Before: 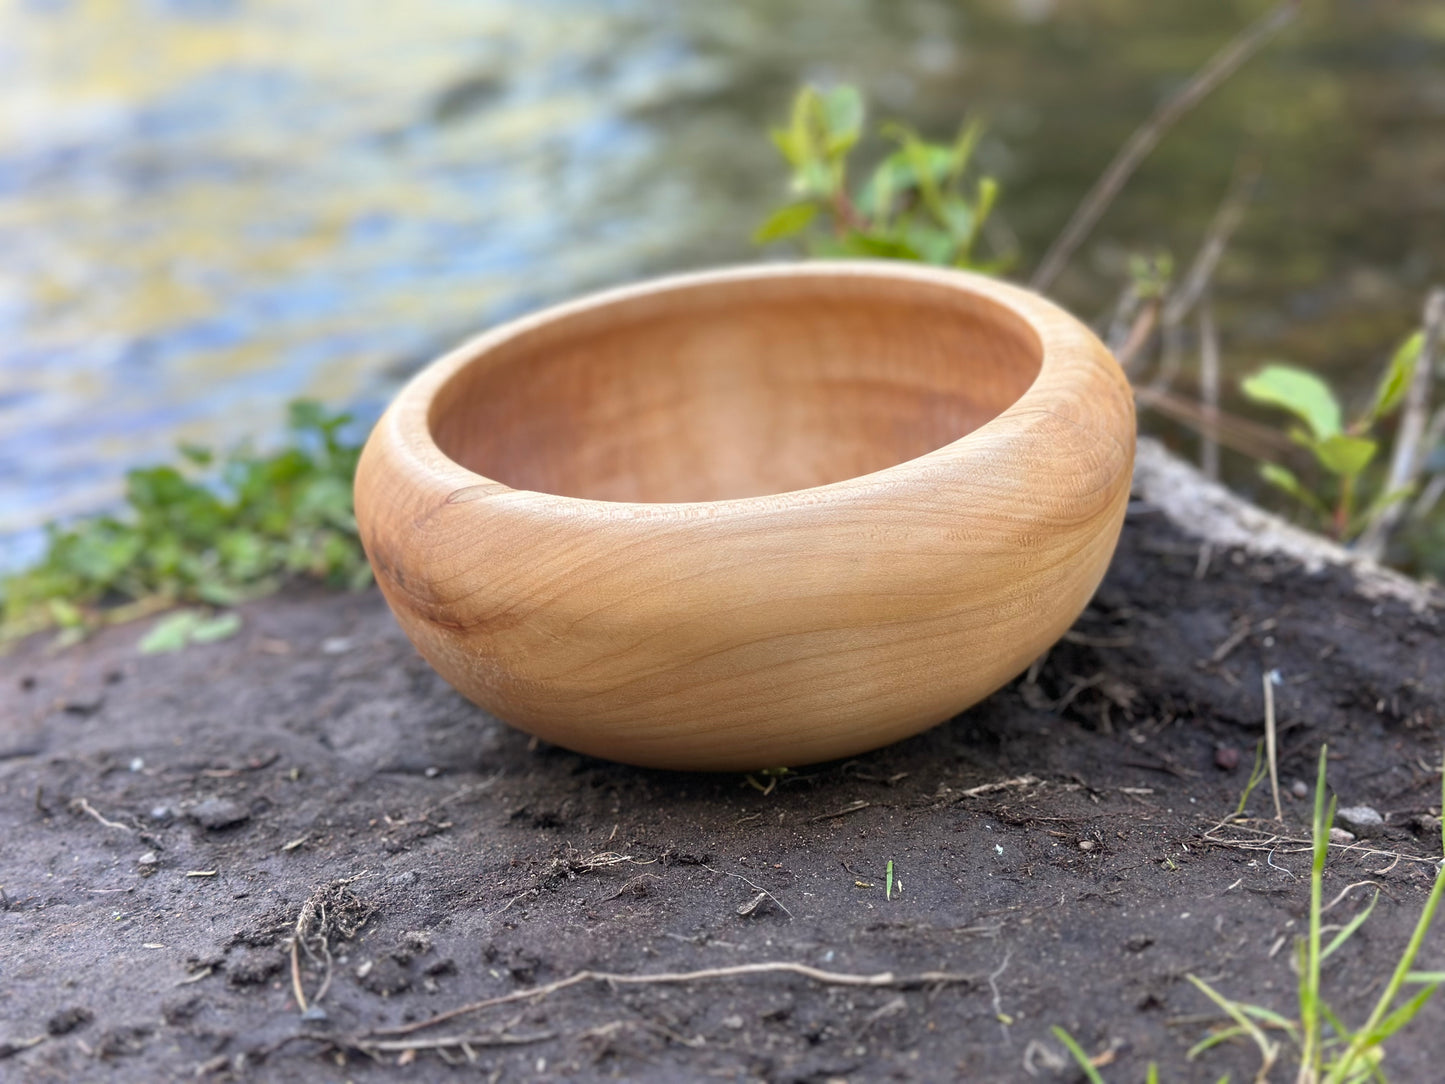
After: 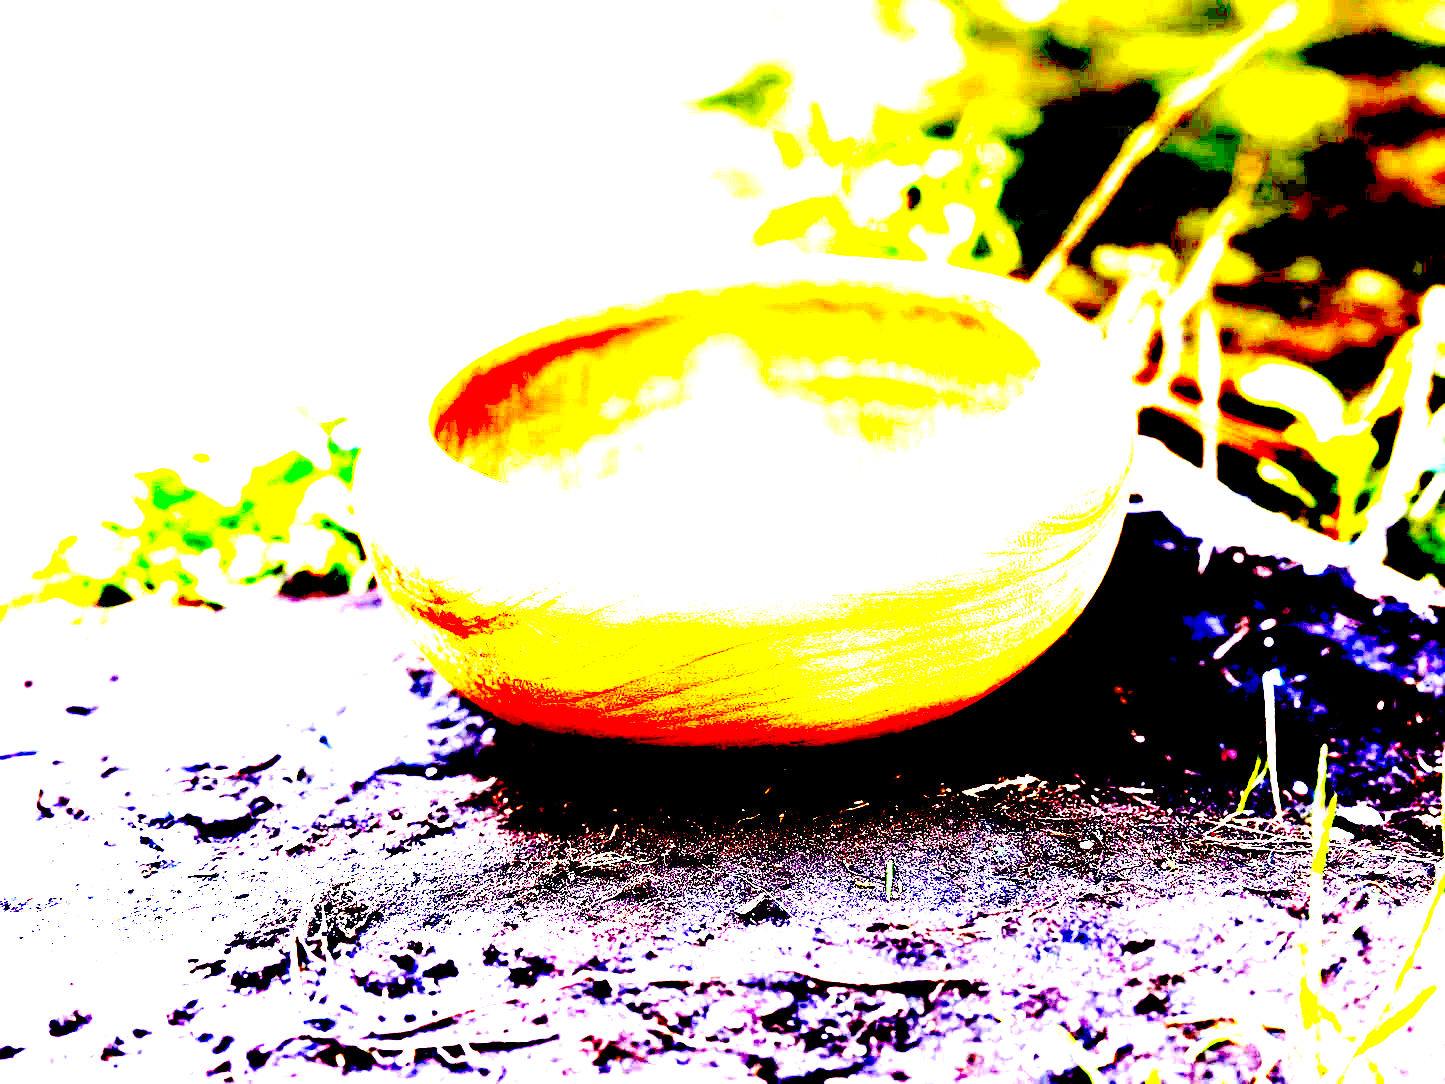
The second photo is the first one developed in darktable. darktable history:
exposure: black level correction 0.1, exposure 2.911 EV, compensate exposure bias true, compensate highlight preservation false
